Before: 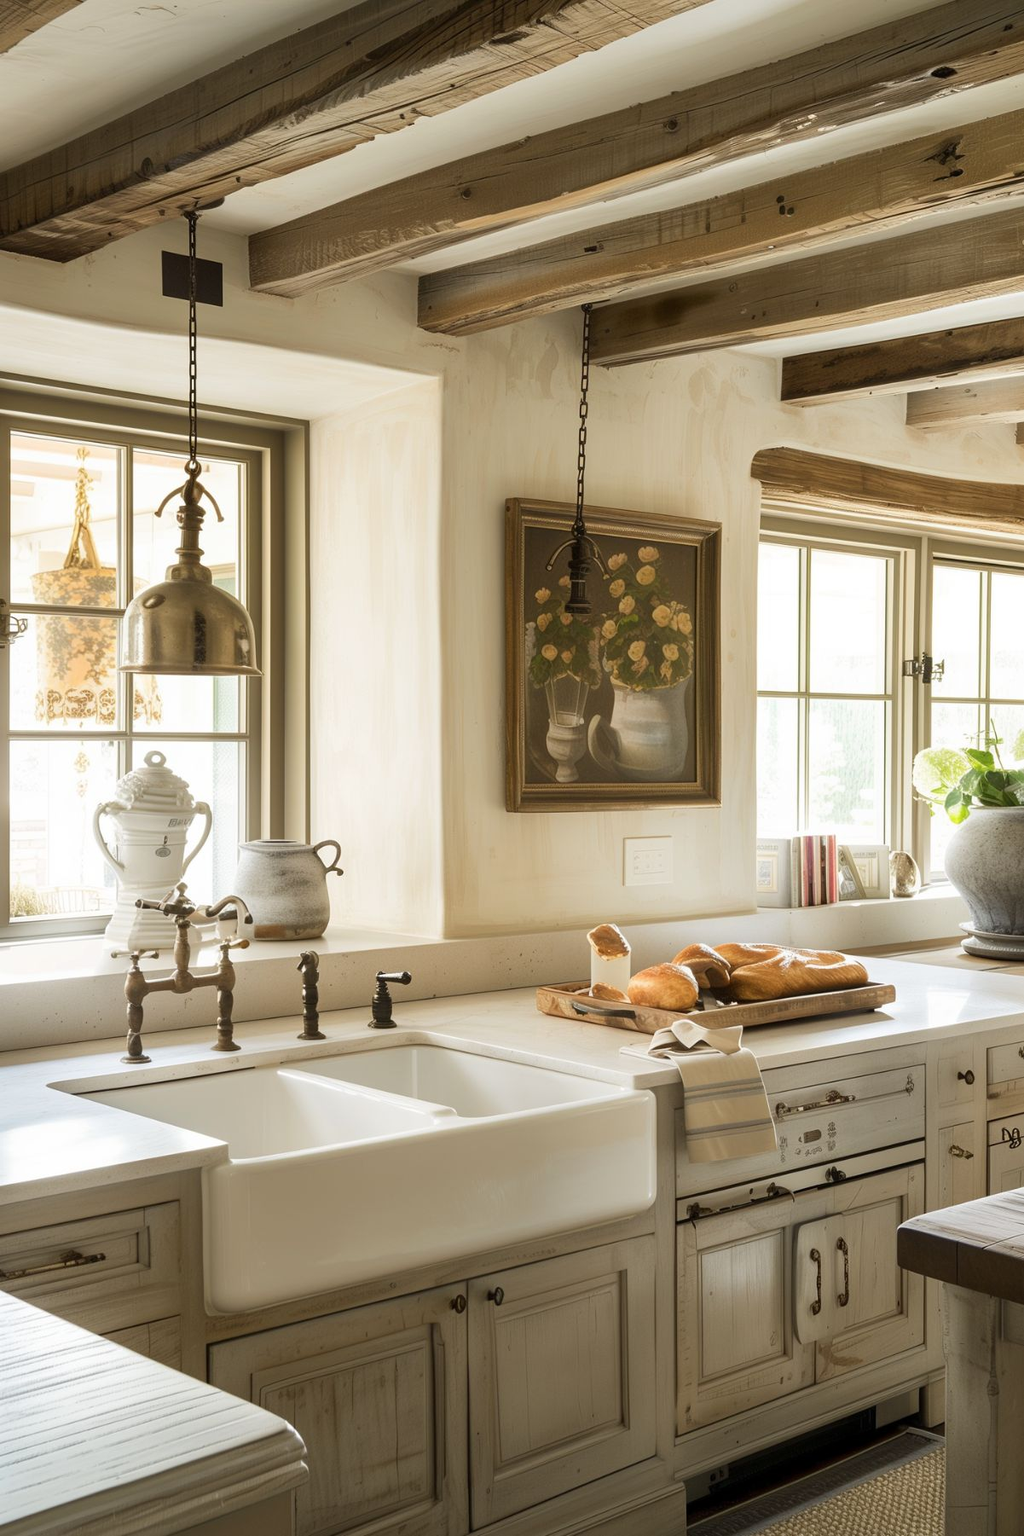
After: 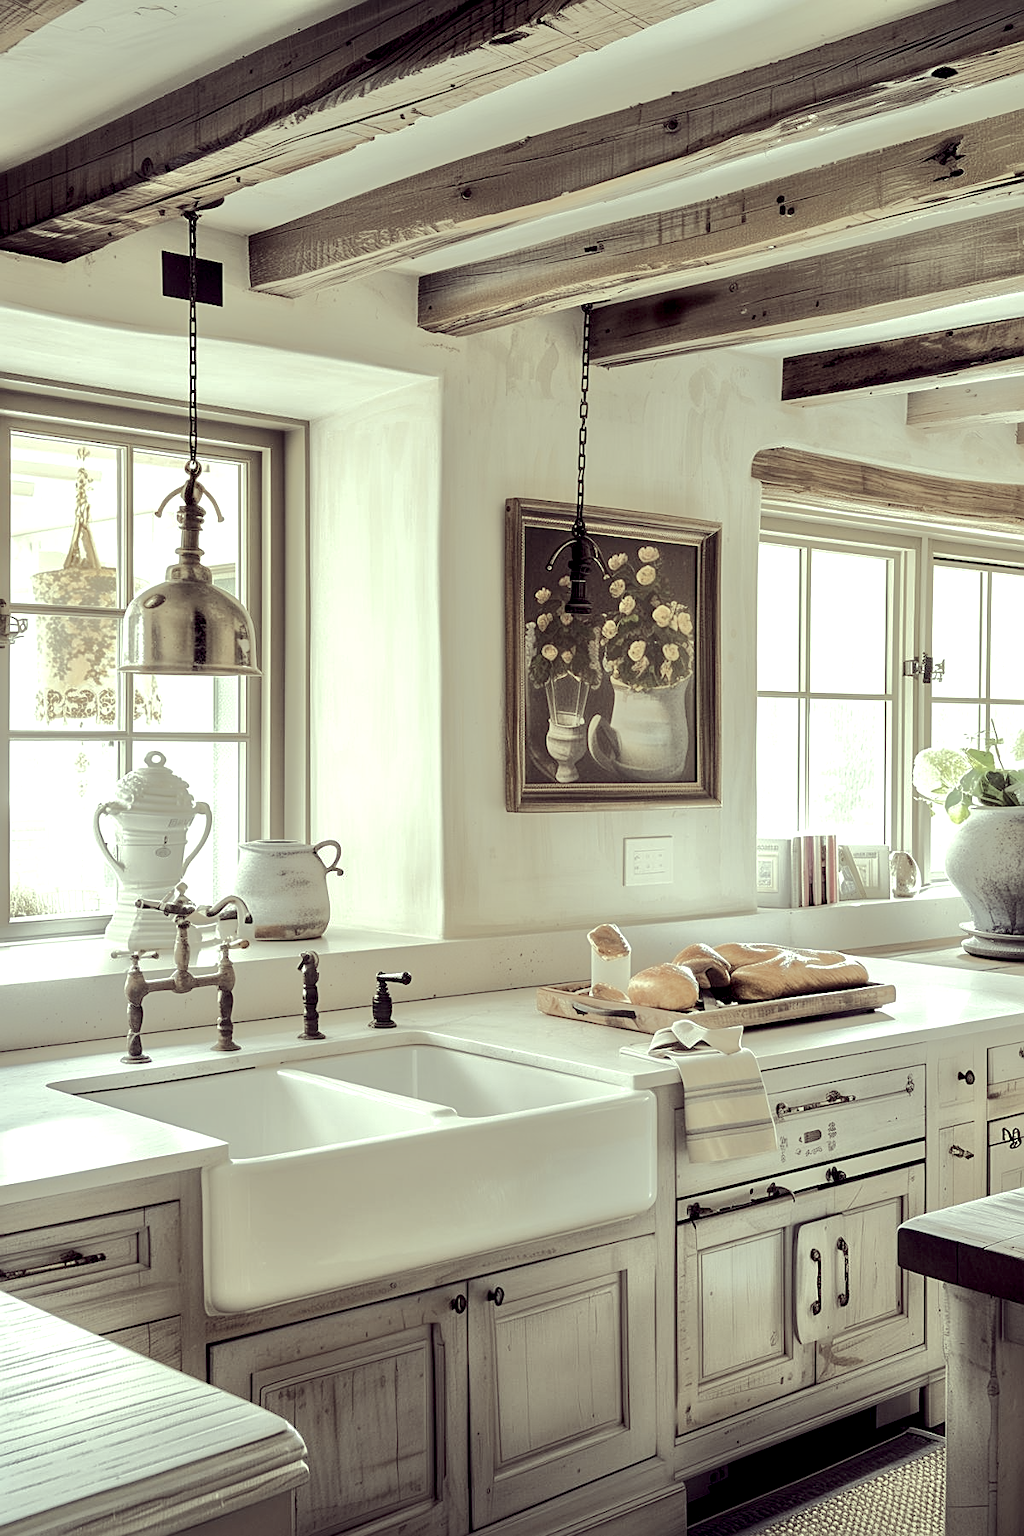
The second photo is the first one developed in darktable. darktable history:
sharpen: on, module defaults
local contrast: highlights 137%, shadows 155%, detail 139%, midtone range 0.256
tone equalizer: -8 EV -0.538 EV, -7 EV -0.322 EV, -6 EV -0.105 EV, -5 EV 0.373 EV, -4 EV 0.983 EV, -3 EV 0.818 EV, -2 EV -0.005 EV, -1 EV 0.124 EV, +0 EV -0.009 EV, edges refinement/feathering 500, mask exposure compensation -1.57 EV, preserve details guided filter
color correction: highlights a* -20.72, highlights b* 20.89, shadows a* 19.86, shadows b* -21.24, saturation 0.45
